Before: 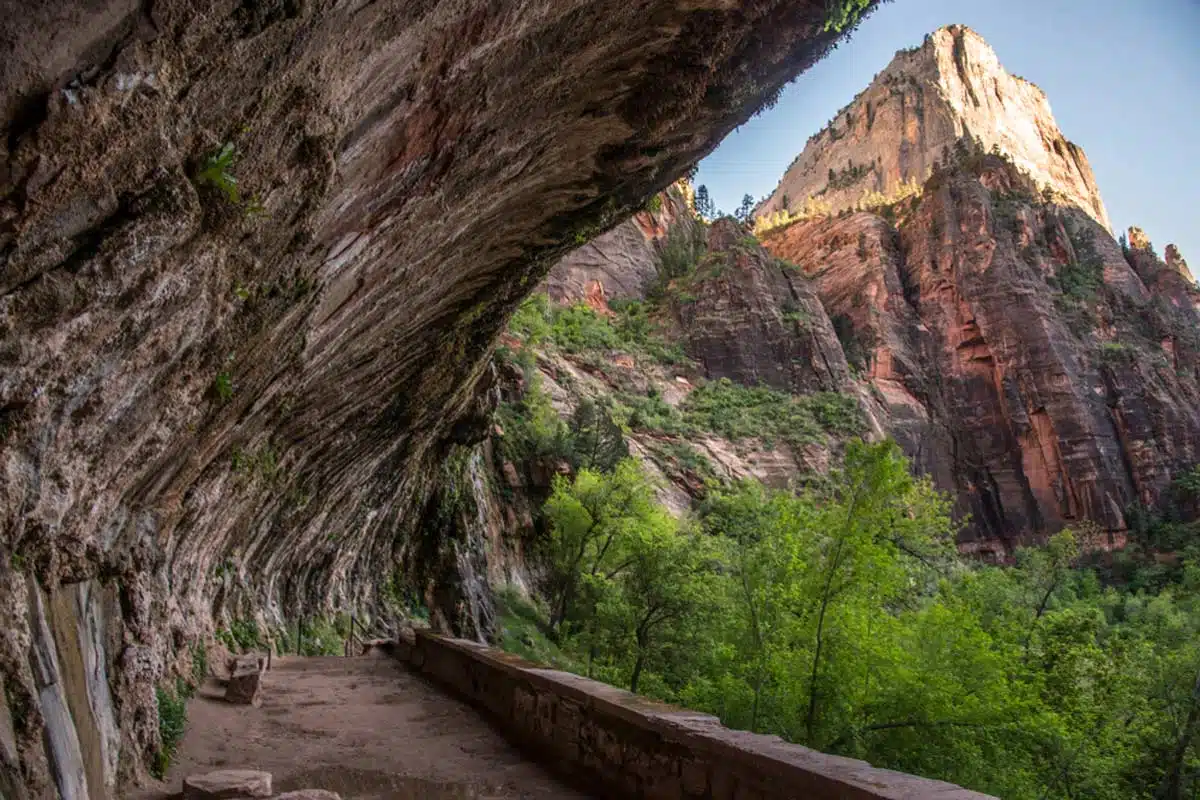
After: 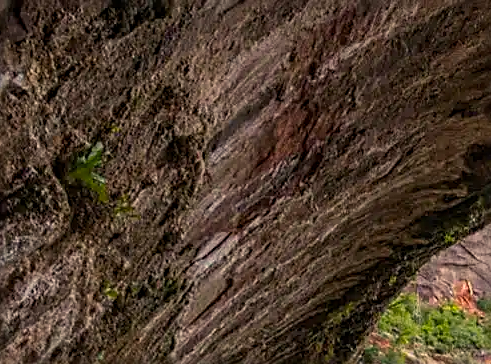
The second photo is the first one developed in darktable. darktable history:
crop and rotate: left 10.976%, top 0.09%, right 48.072%, bottom 54.342%
sharpen: radius 2.644, amount 0.674
color balance rgb: highlights gain › chroma 3.043%, highlights gain › hue 72.26°, perceptual saturation grading › global saturation 14.928%, global vibrance 20%
